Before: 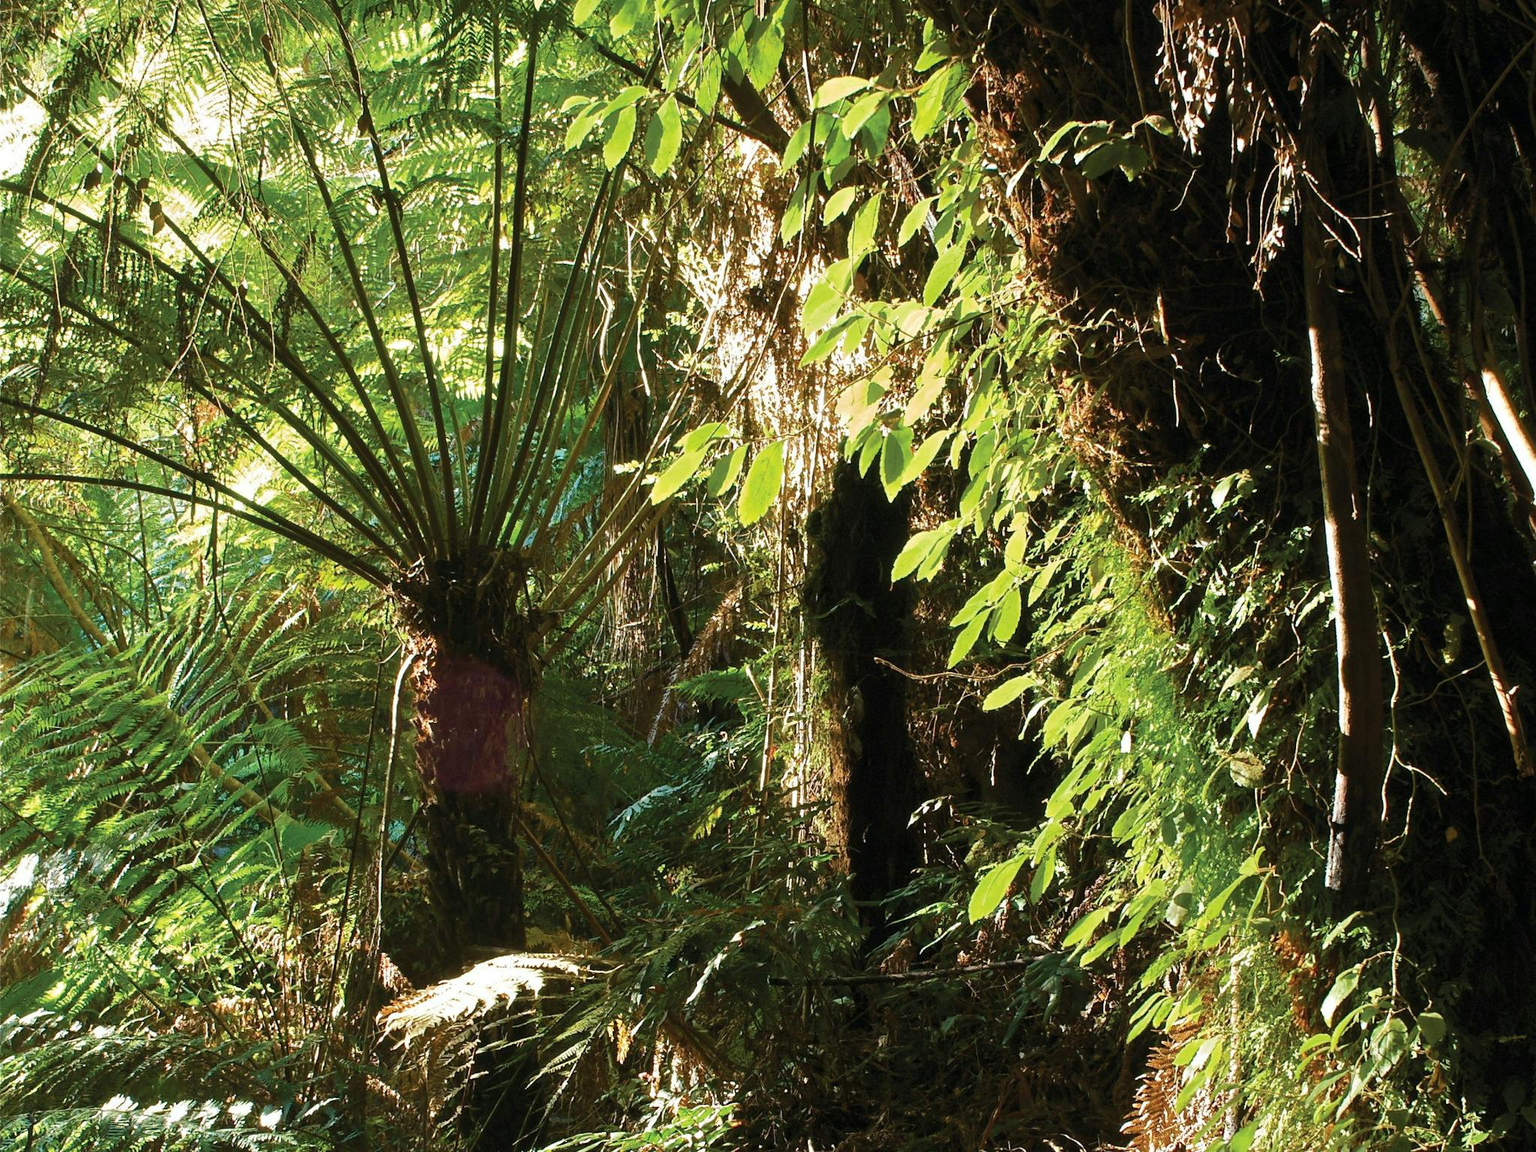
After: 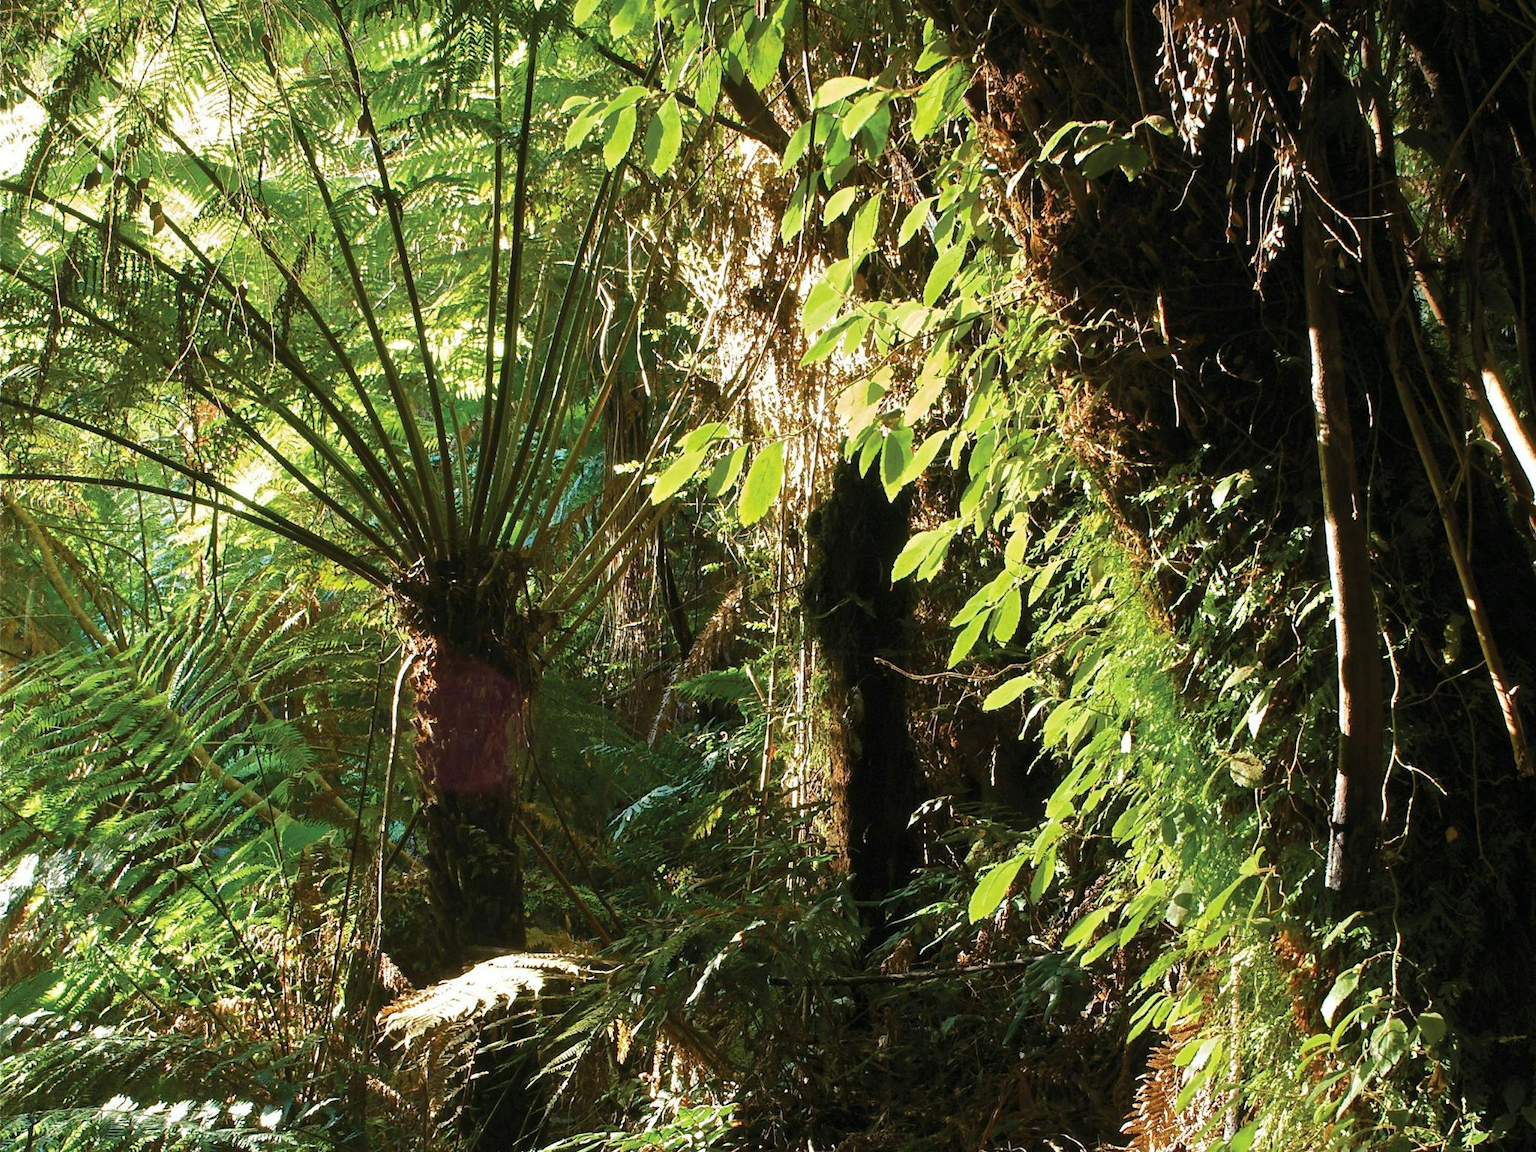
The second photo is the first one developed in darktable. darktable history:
color correction: highlights b* 0.03
